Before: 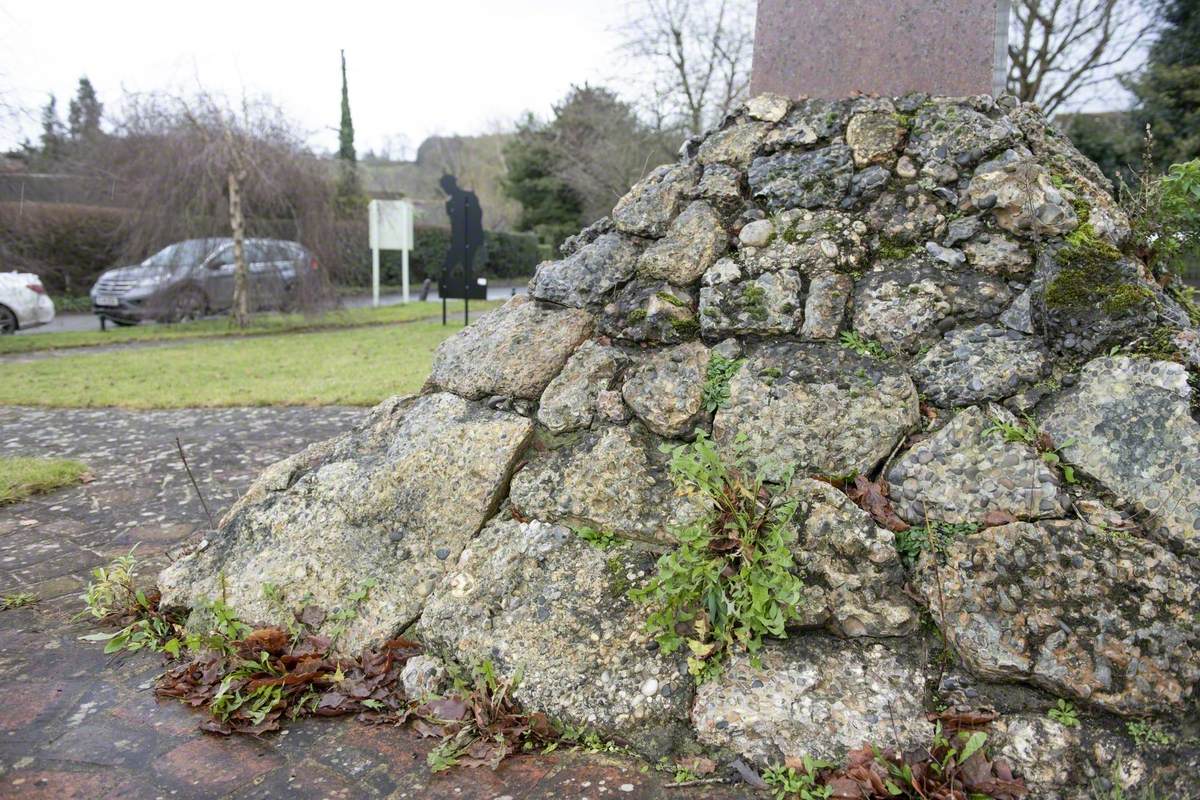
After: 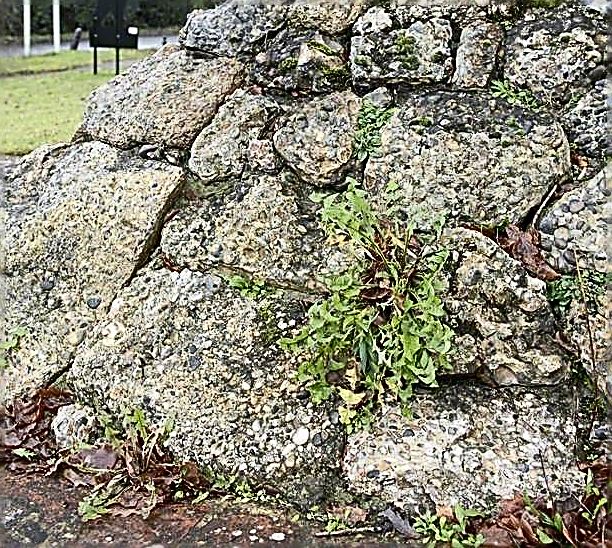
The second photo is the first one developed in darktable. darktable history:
contrast brightness saturation: contrast 0.22
crop and rotate: left 29.157%, top 31.473%, right 19.839%
sharpen: amount 1.996
local contrast: mode bilateral grid, contrast 9, coarseness 24, detail 111%, midtone range 0.2
